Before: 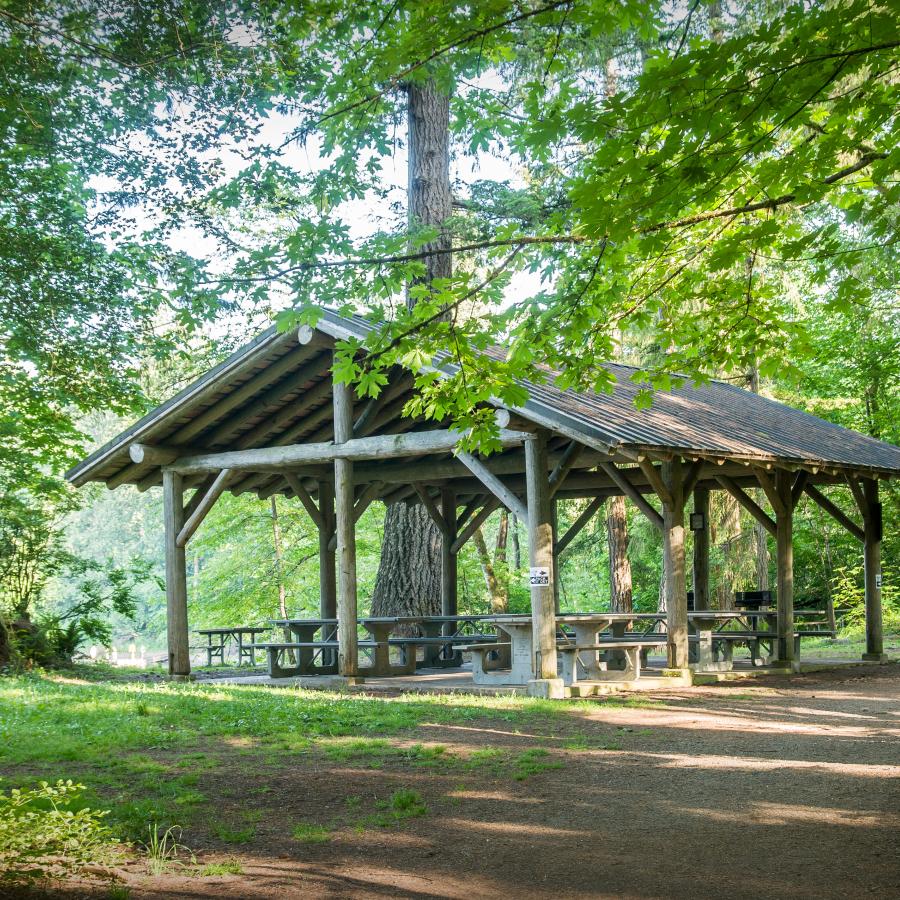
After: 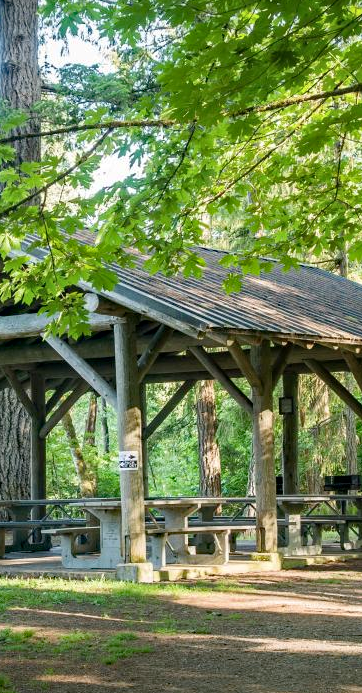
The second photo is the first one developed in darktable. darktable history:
contrast brightness saturation: saturation -0.069
haze removal: strength 0.417, compatibility mode true, adaptive false
crop: left 45.732%, top 12.972%, right 14.018%, bottom 9.96%
